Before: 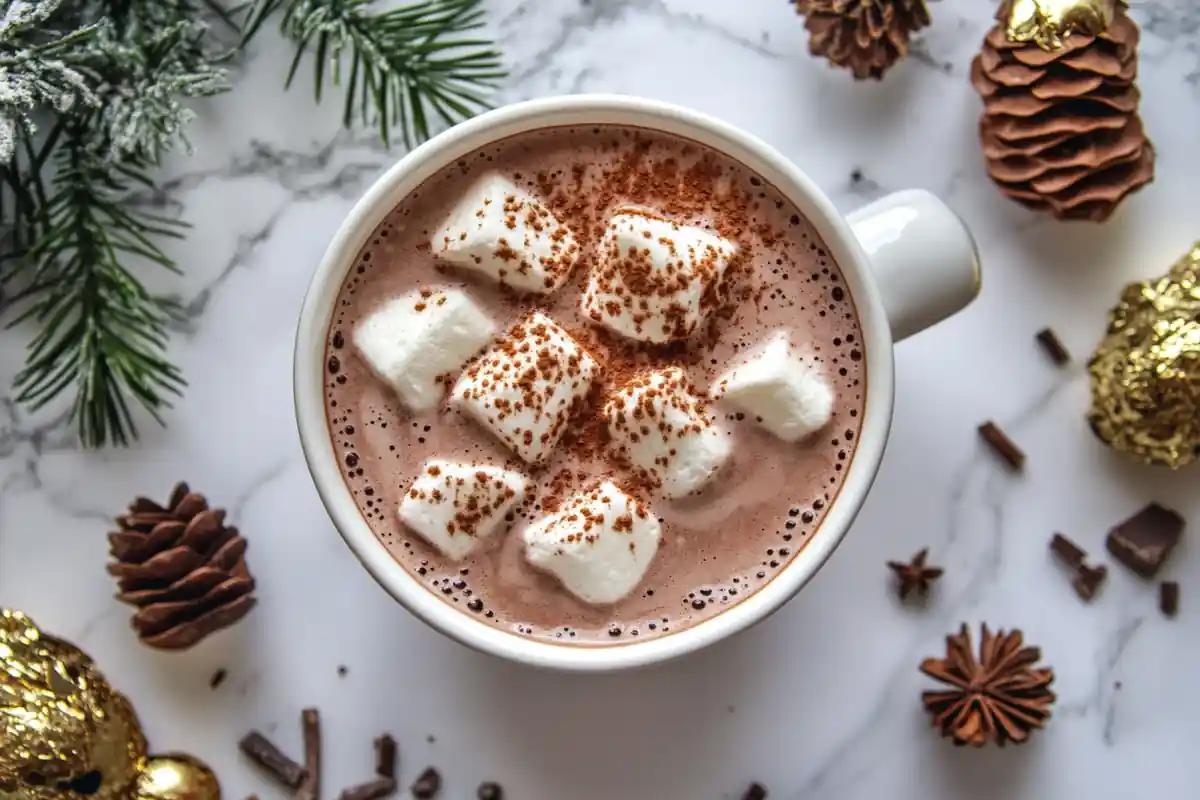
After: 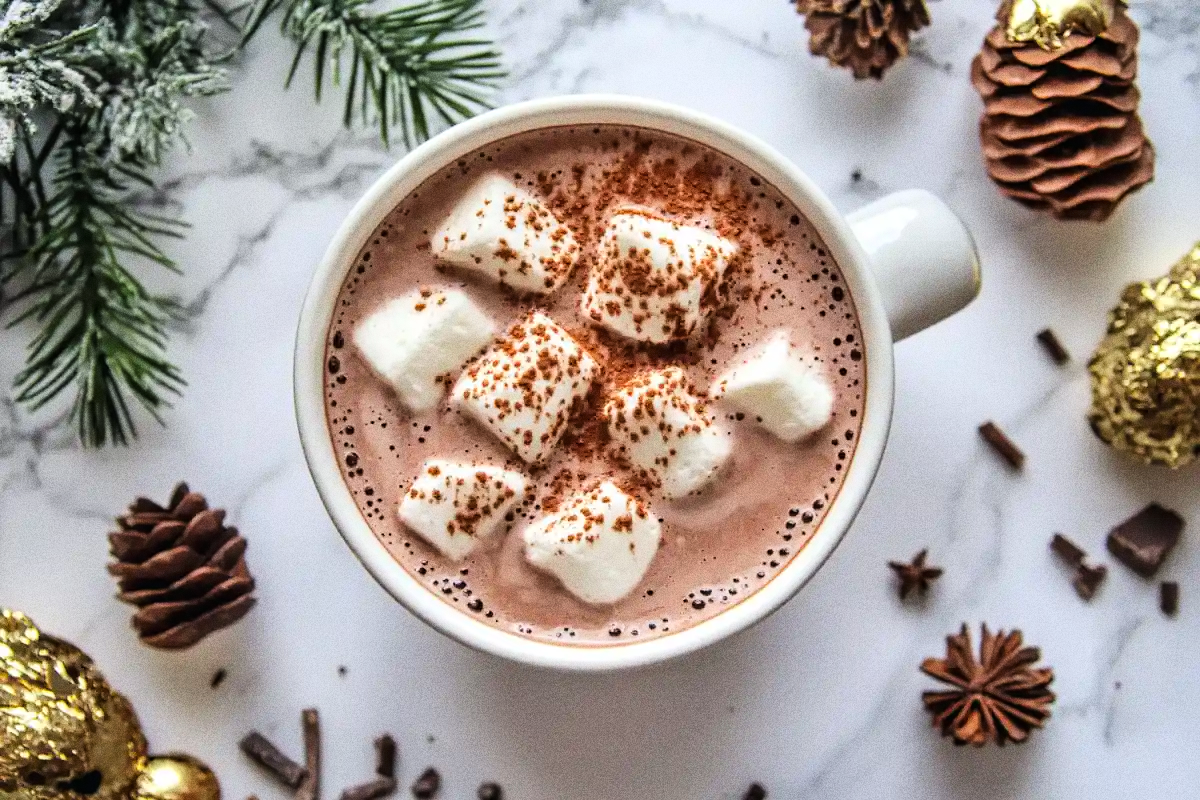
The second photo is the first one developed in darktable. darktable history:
grain: coarseness 9.61 ISO, strength 35.62%
tone curve: curves: ch0 [(0, 0) (0.004, 0.001) (0.133, 0.112) (0.325, 0.362) (0.832, 0.893) (1, 1)], color space Lab, linked channels, preserve colors none
